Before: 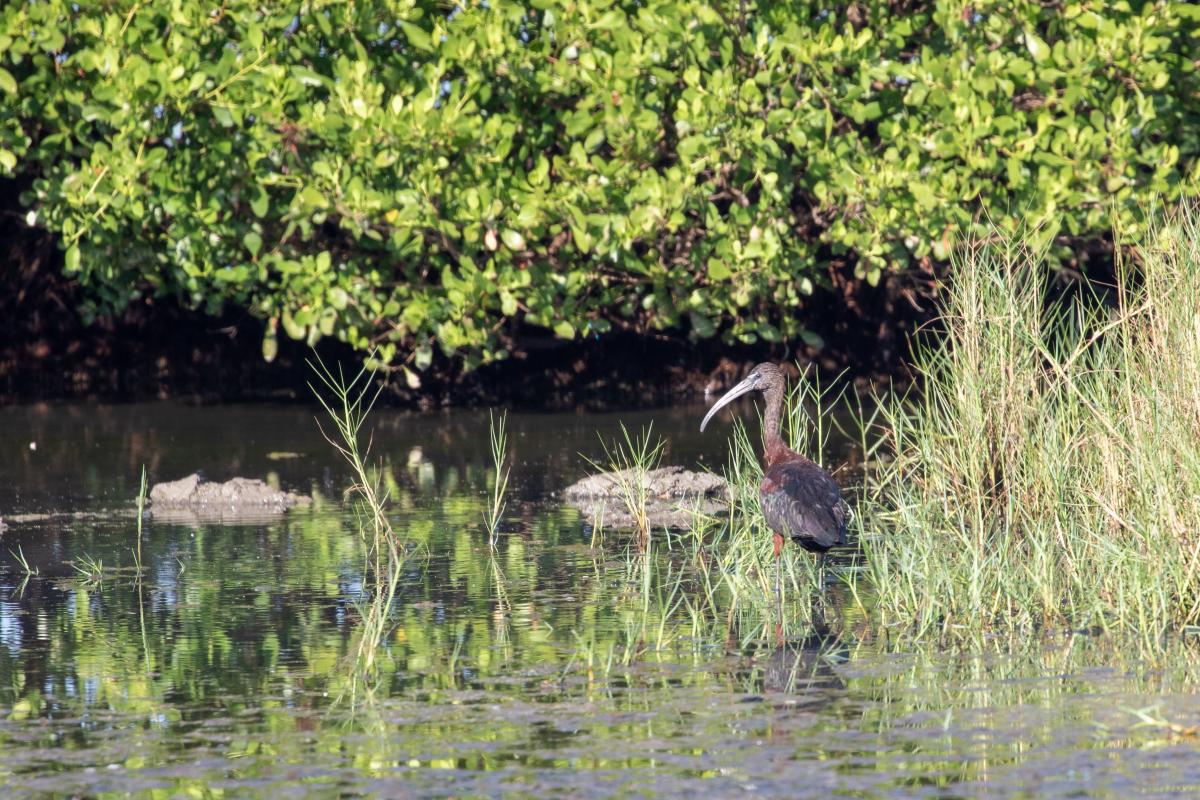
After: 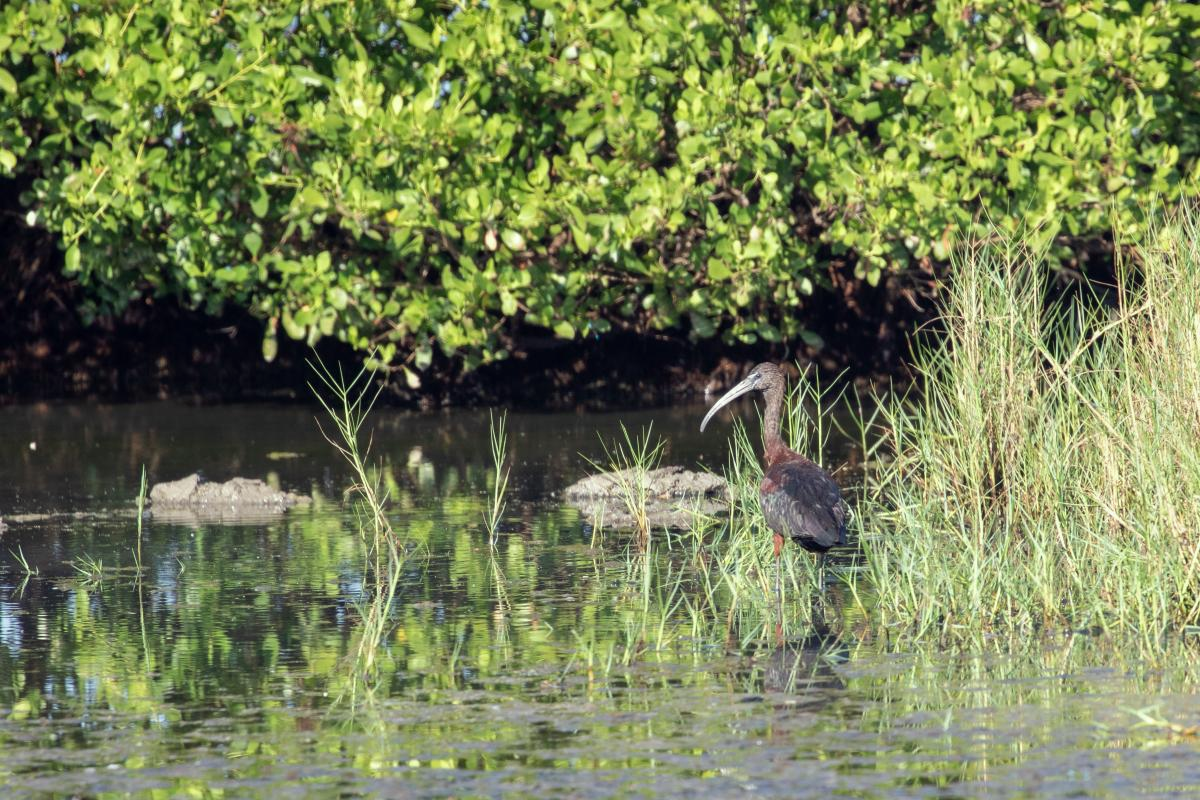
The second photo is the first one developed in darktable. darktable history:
color correction: highlights a* -4.79, highlights b* 5.05, saturation 0.96
